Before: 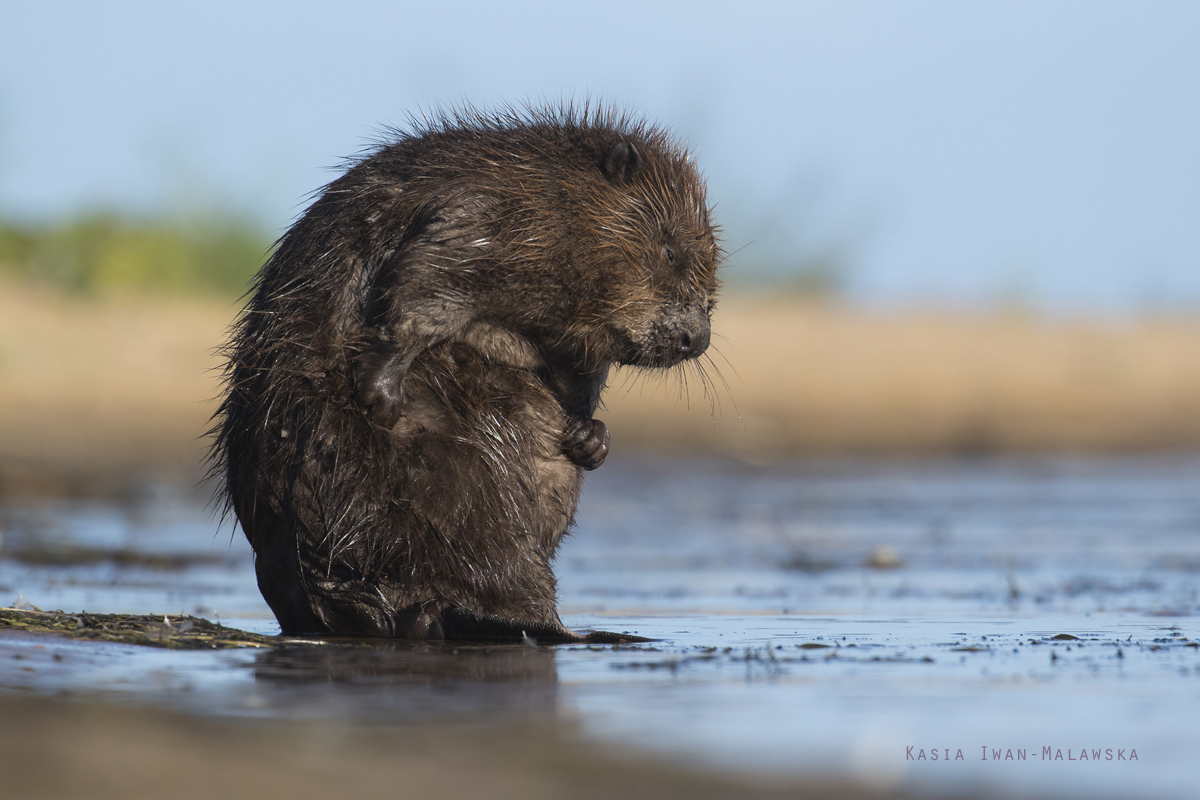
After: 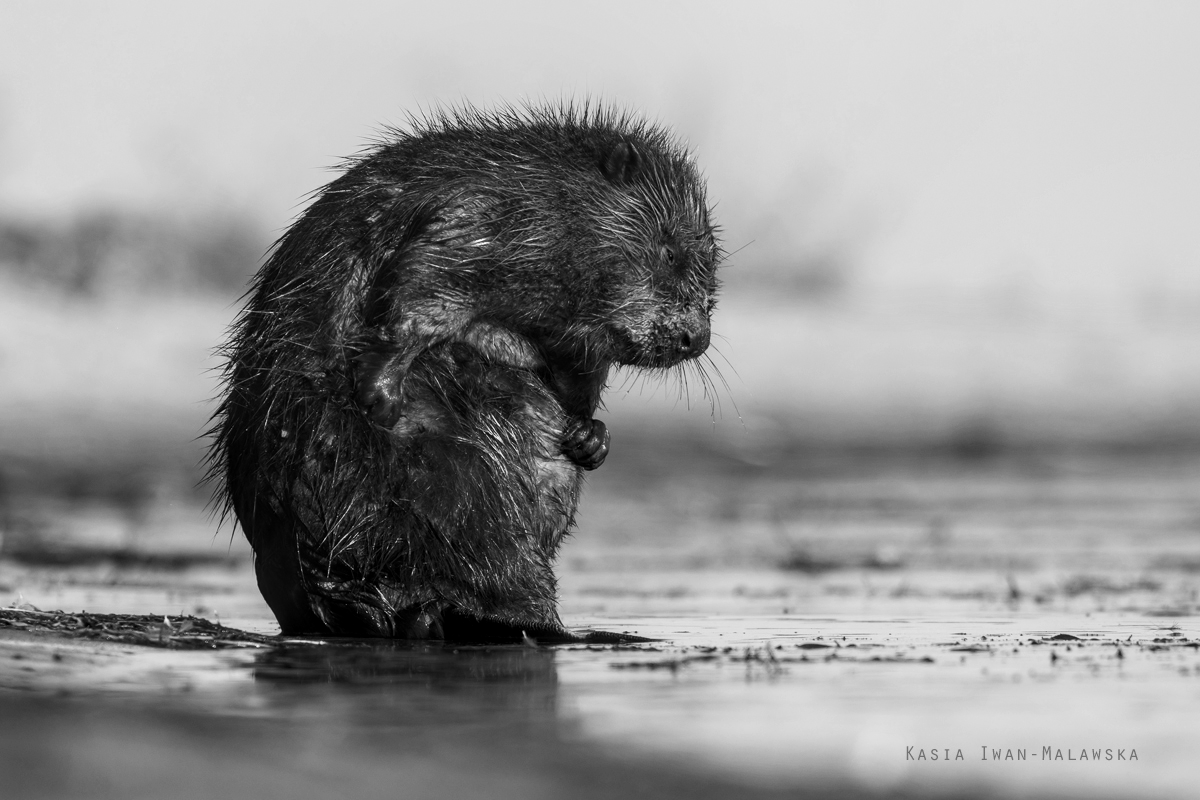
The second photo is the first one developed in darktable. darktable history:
contrast brightness saturation: contrast 0.22
monochrome: on, module defaults
local contrast: on, module defaults
